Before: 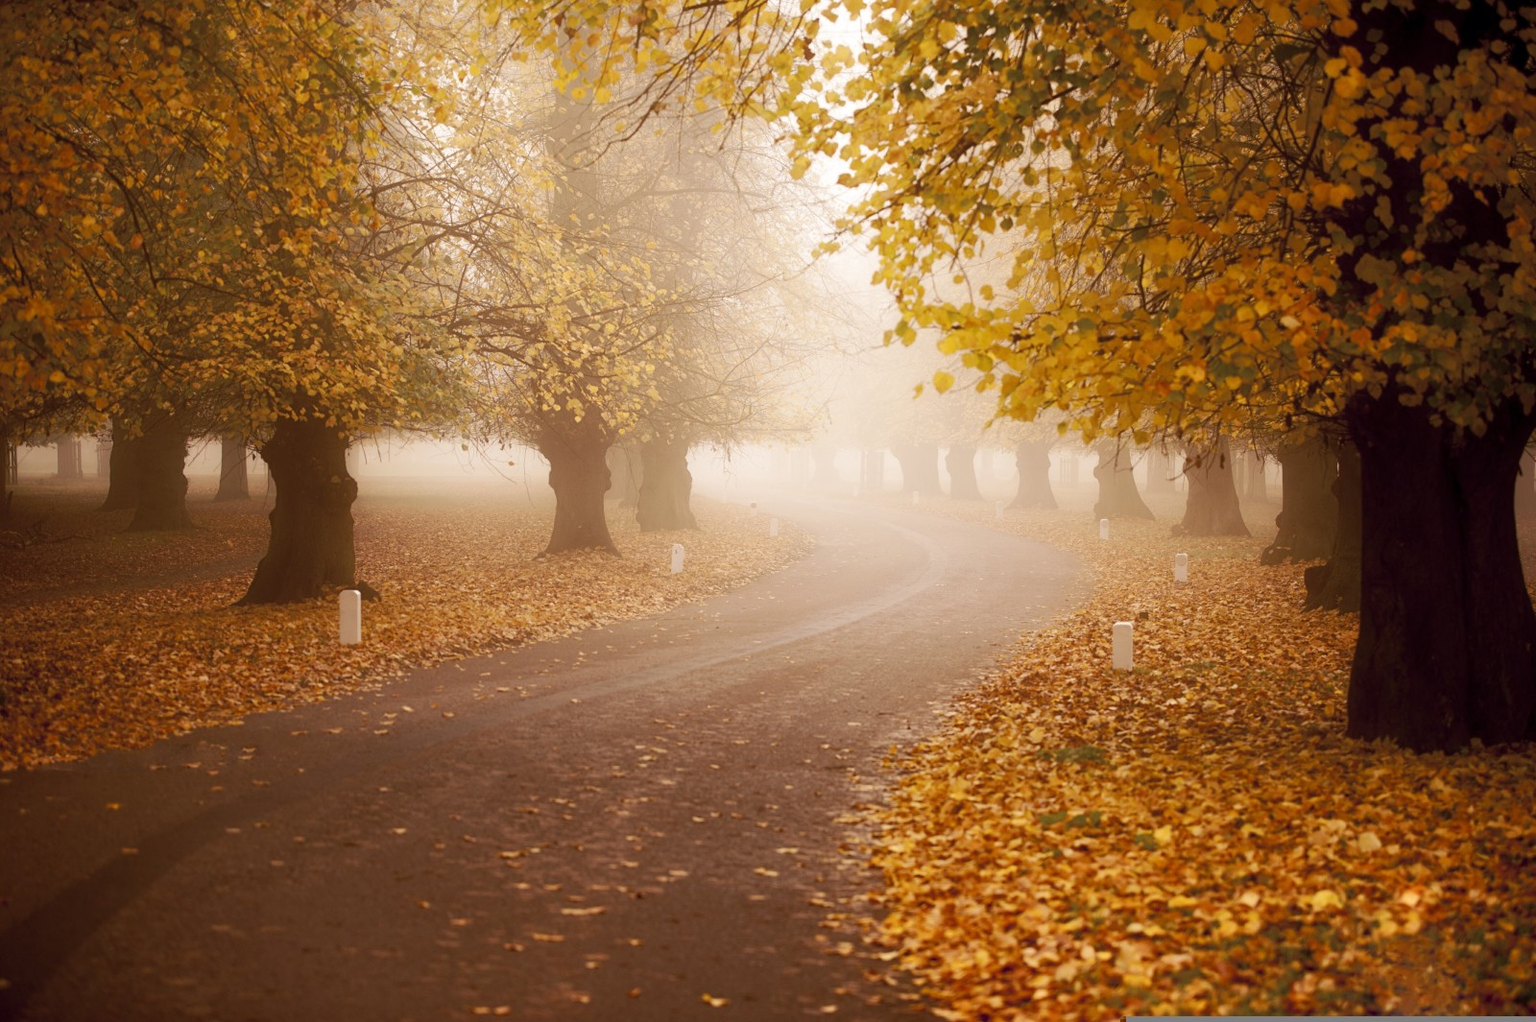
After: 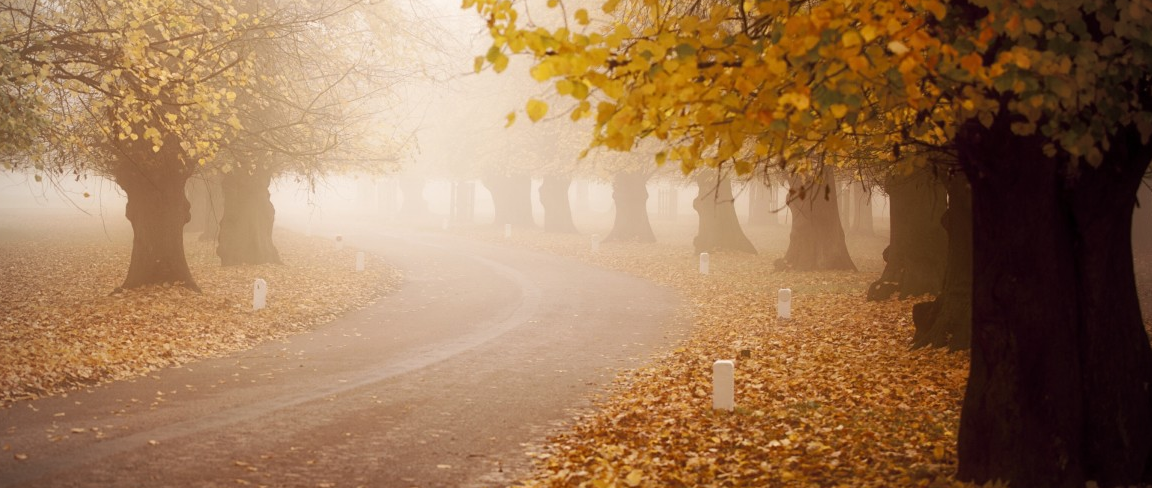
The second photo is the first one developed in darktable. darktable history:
vignetting: fall-off radius 63.6%
crop and rotate: left 27.938%, top 27.046%, bottom 27.046%
